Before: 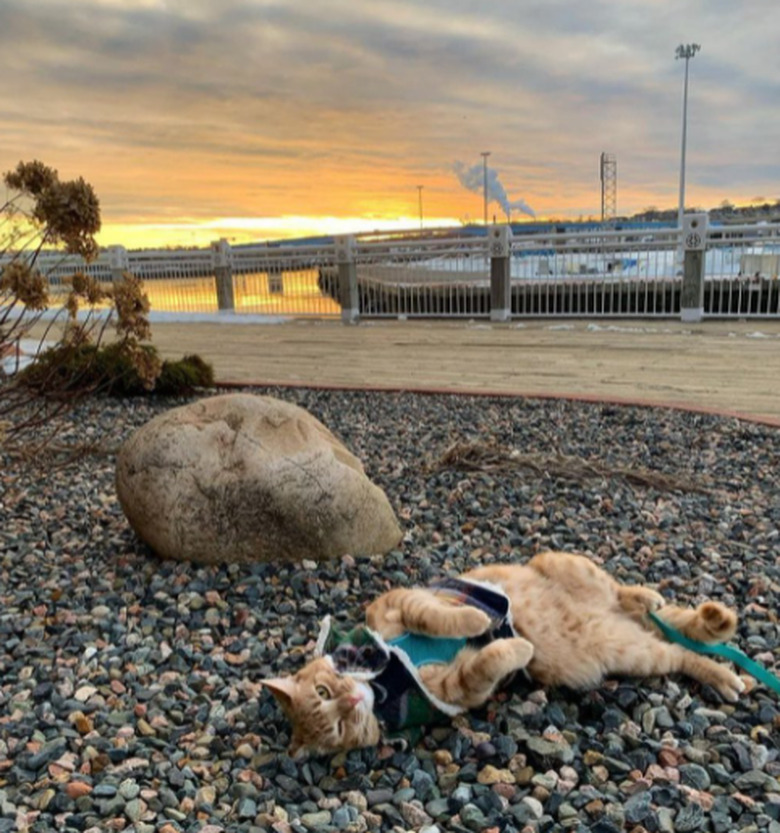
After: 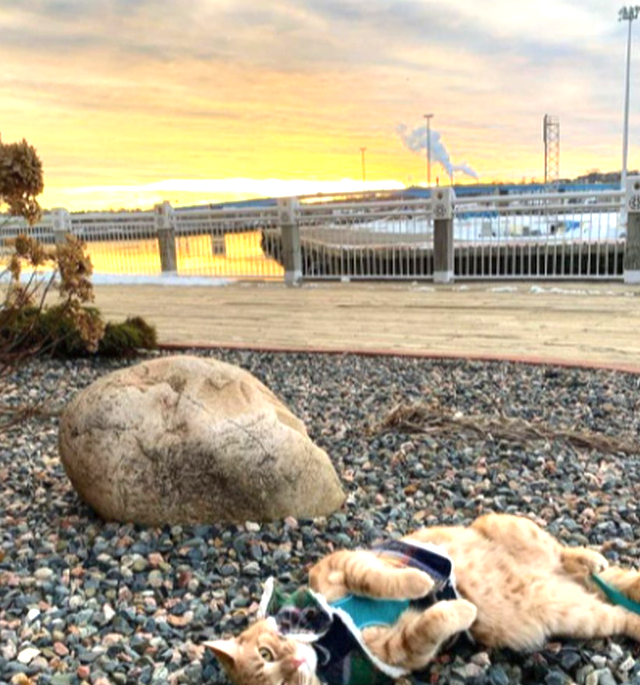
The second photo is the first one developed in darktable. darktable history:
crop and rotate: left 7.315%, top 4.66%, right 10.528%, bottom 13.012%
tone equalizer: -8 EV 0.085 EV, mask exposure compensation -0.495 EV
exposure: exposure 1.001 EV, compensate highlight preservation false
